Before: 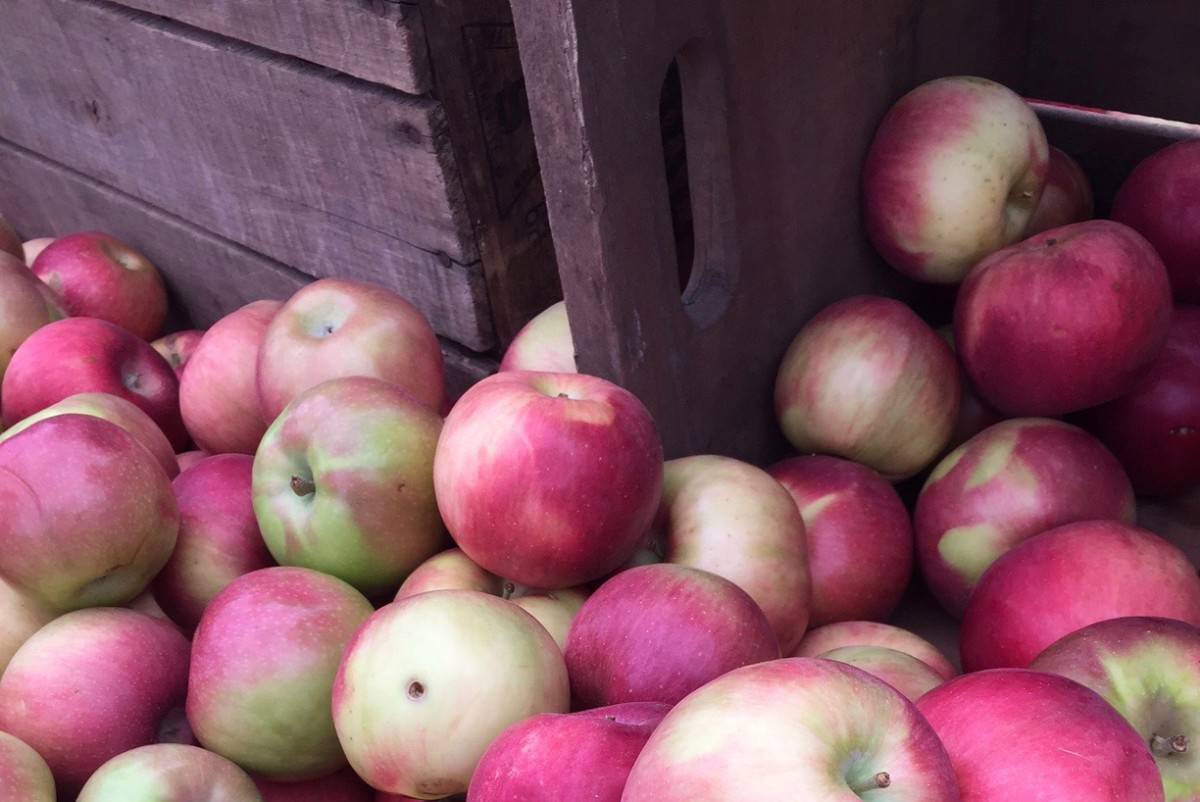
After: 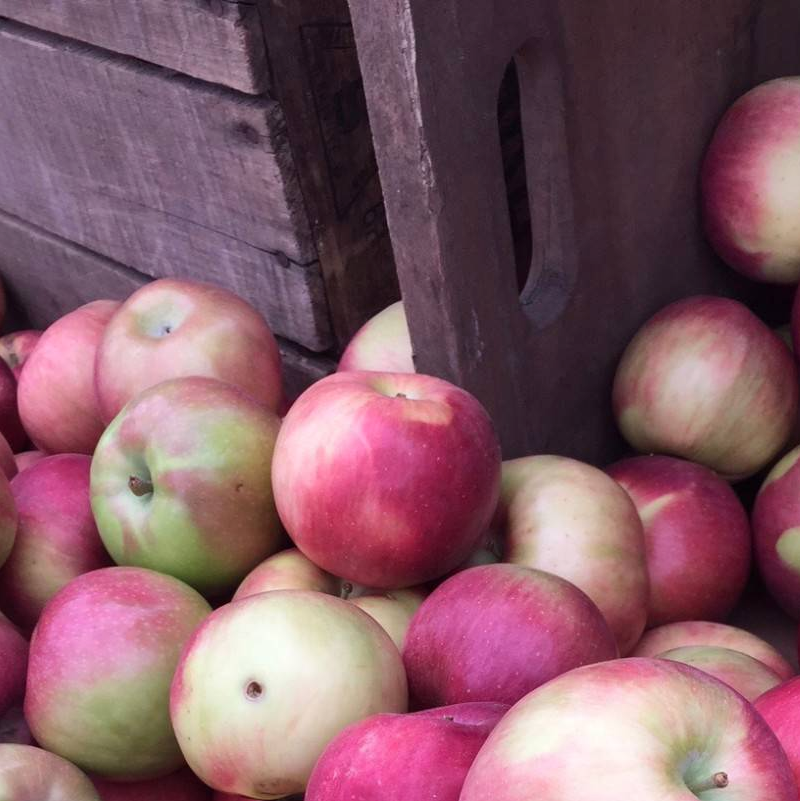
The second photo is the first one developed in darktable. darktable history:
shadows and highlights: radius 264.75, soften with gaussian
crop and rotate: left 13.537%, right 19.796%
